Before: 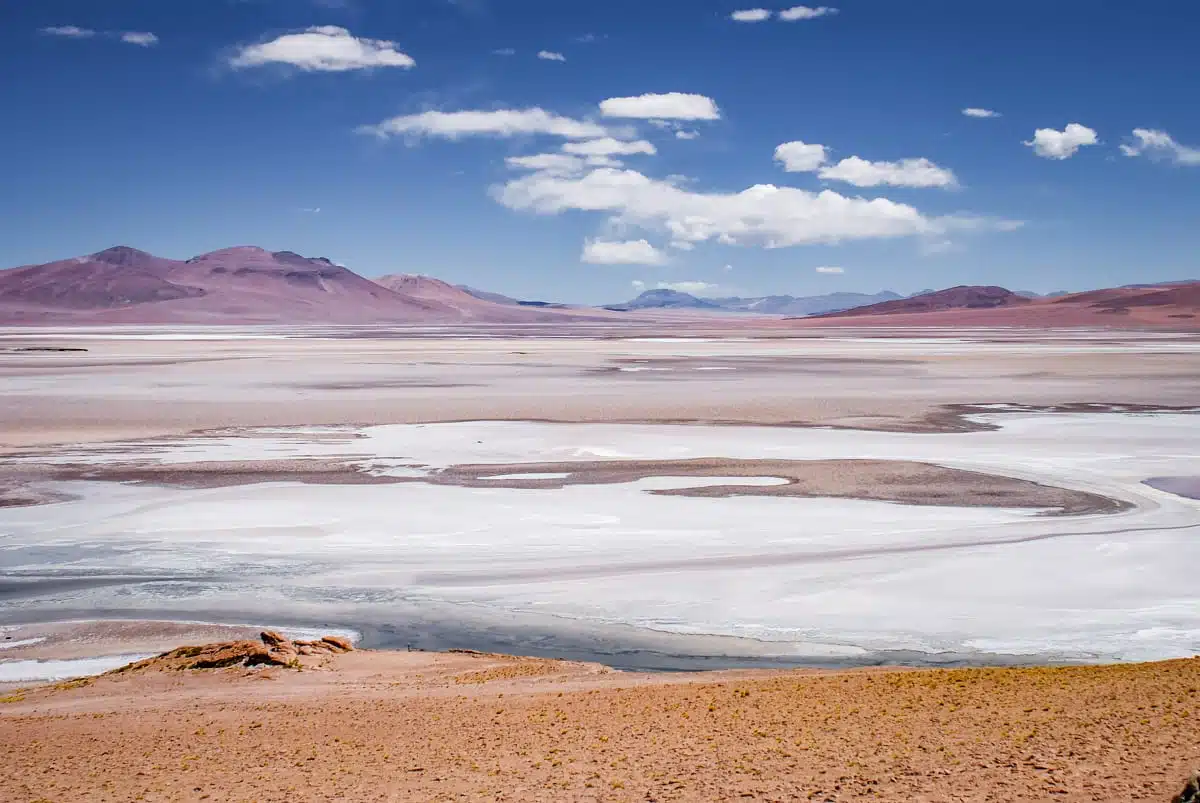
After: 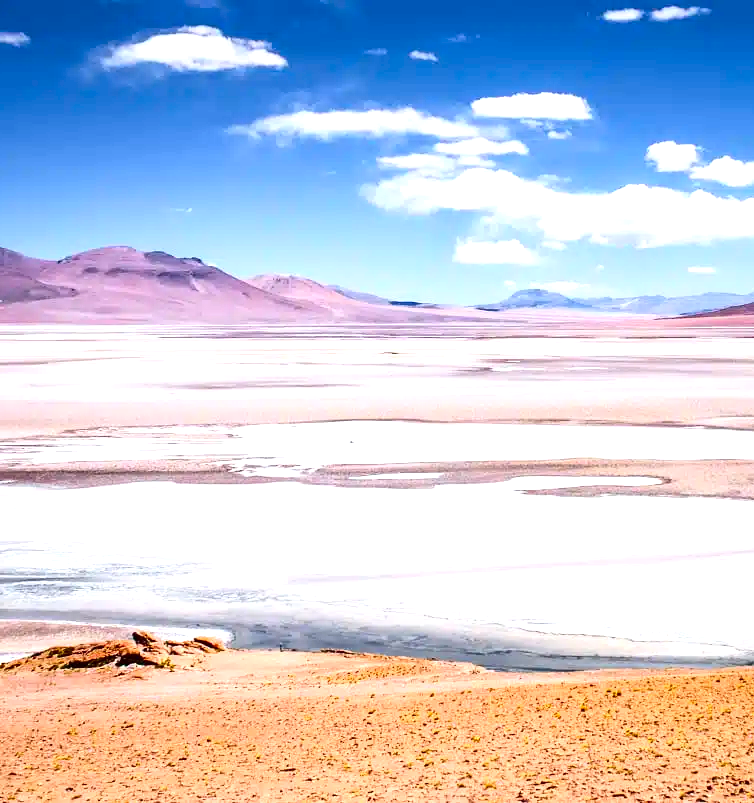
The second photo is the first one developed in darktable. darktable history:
contrast brightness saturation: contrast 0.189, brightness -0.107, saturation 0.211
exposure: black level correction 0, exposure 0.948 EV, compensate highlight preservation false
crop: left 10.725%, right 26.427%
